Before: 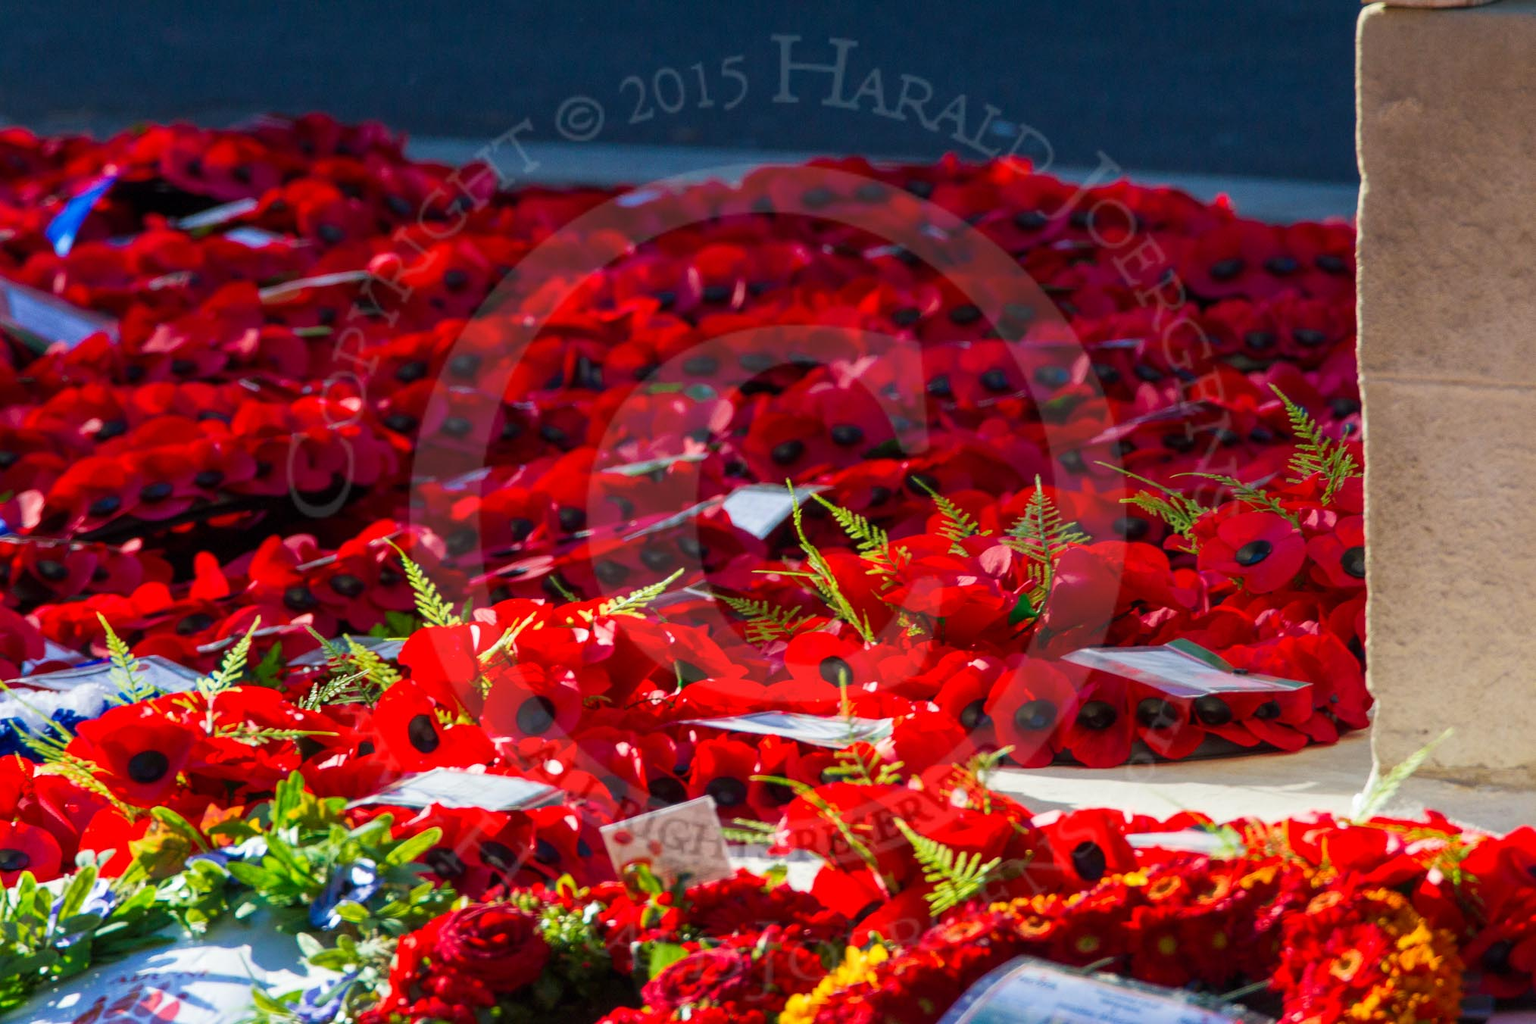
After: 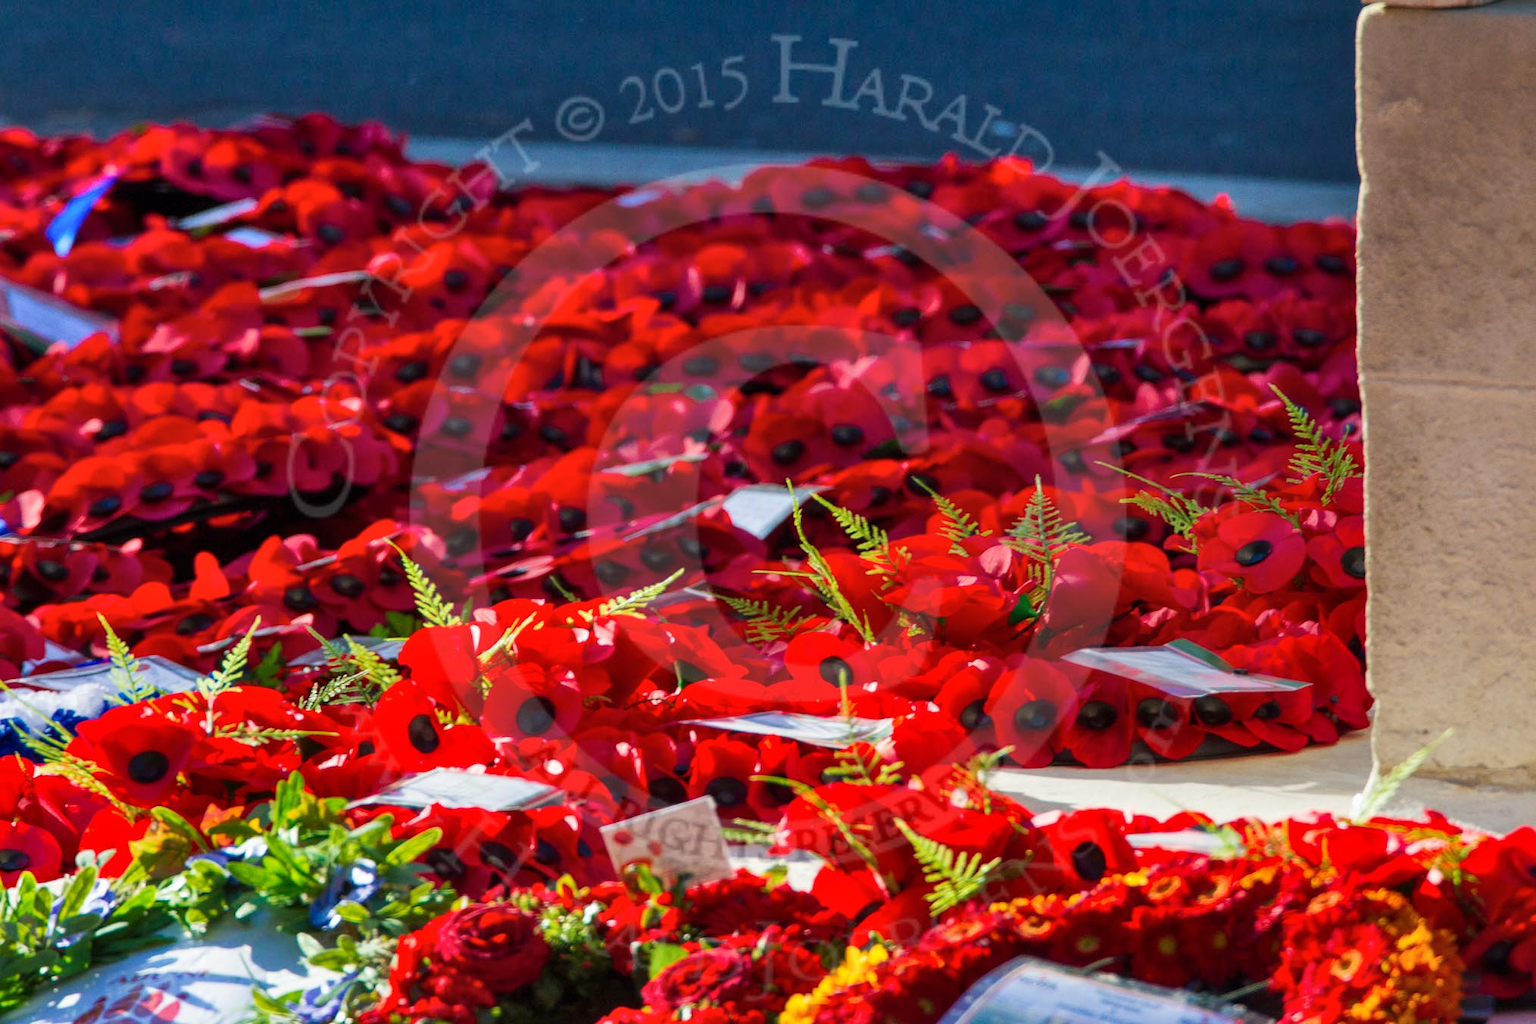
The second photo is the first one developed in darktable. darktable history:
shadows and highlights: shadows 52.43, soften with gaussian
